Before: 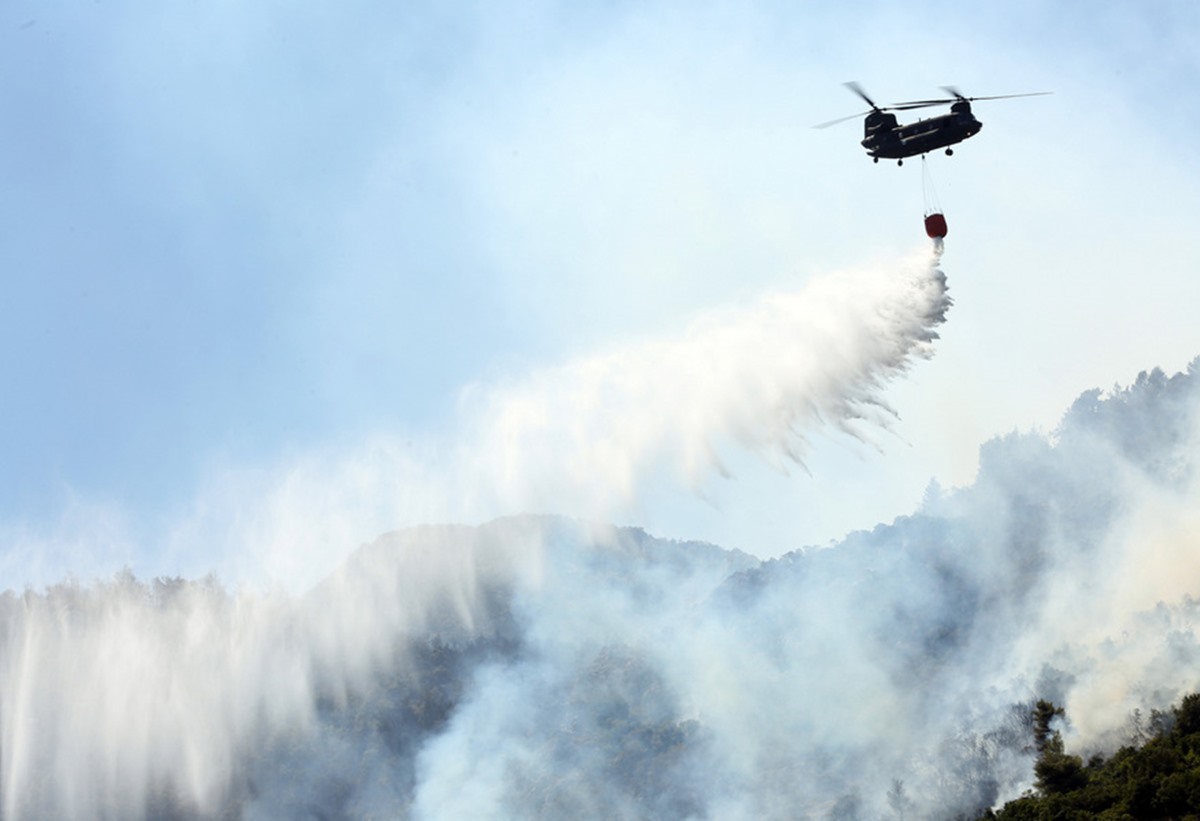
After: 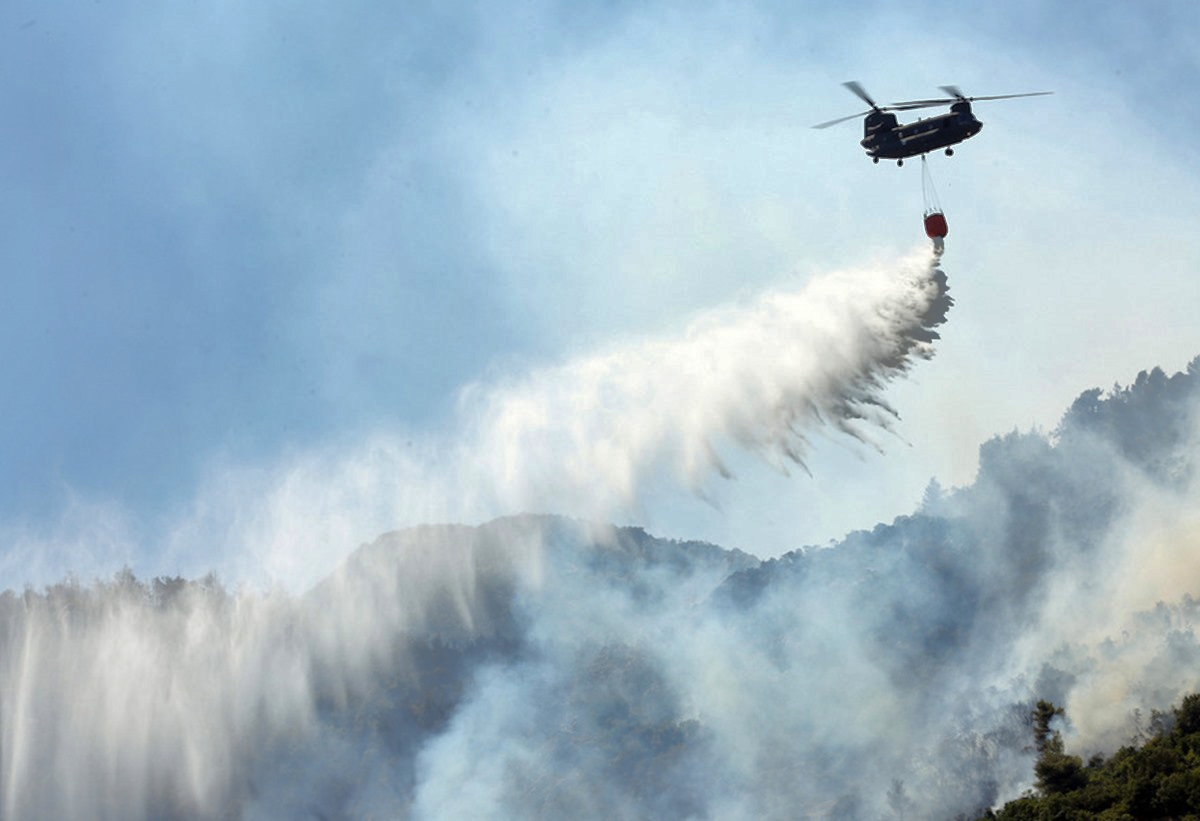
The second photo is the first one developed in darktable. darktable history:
shadows and highlights: shadows 39.5, highlights -59.81
